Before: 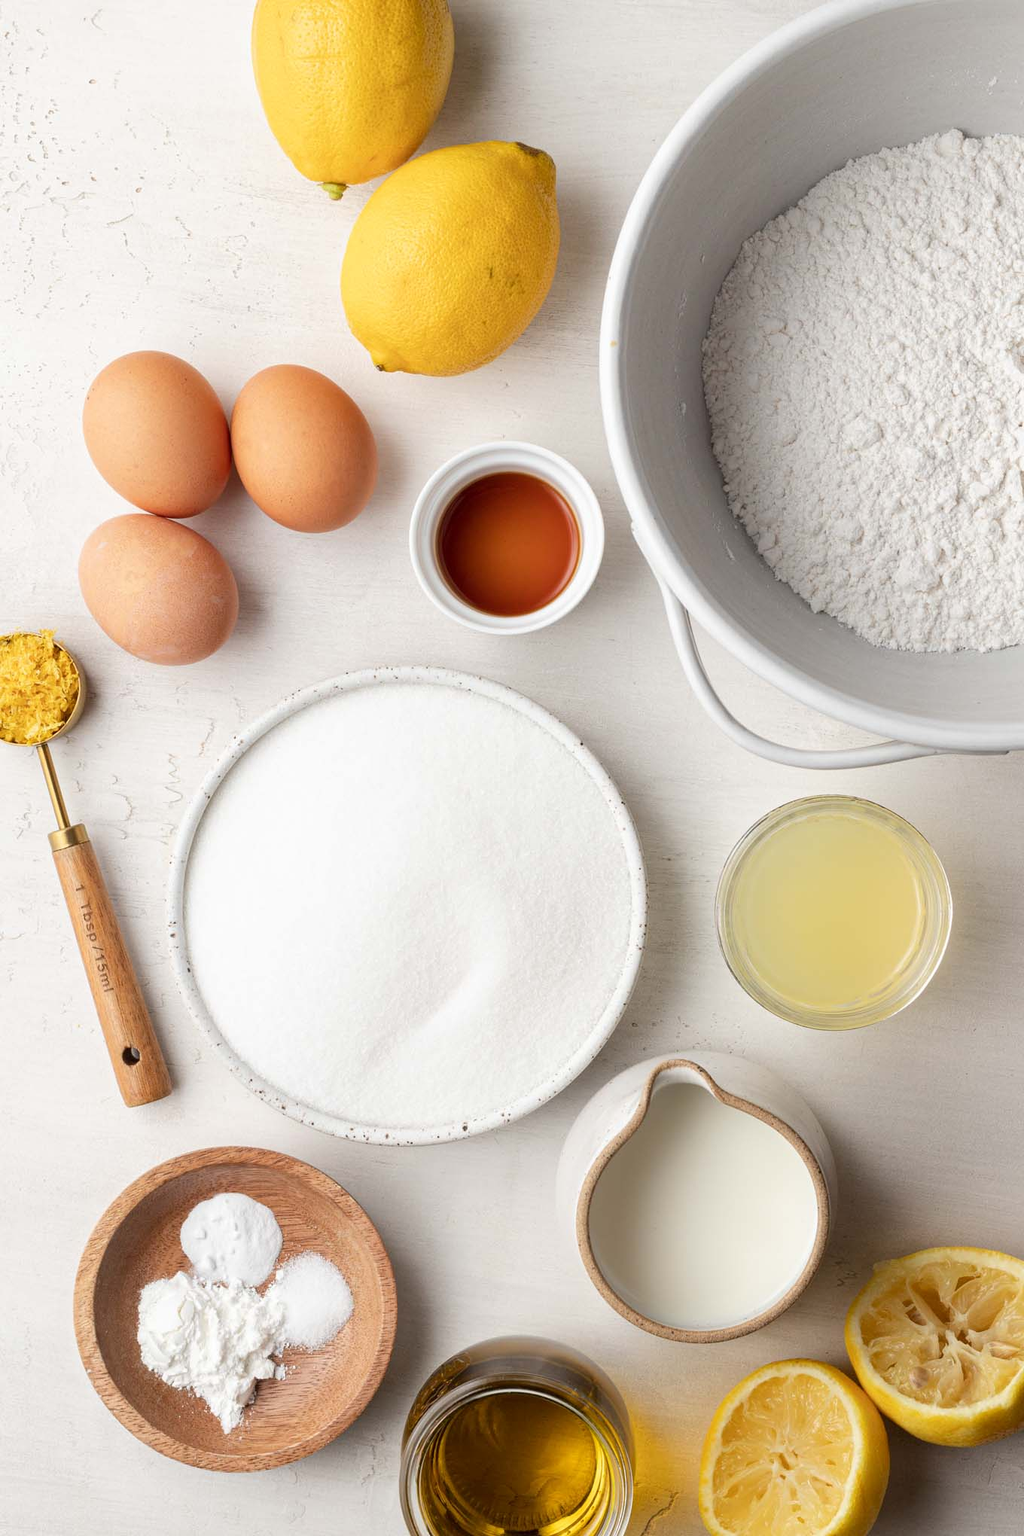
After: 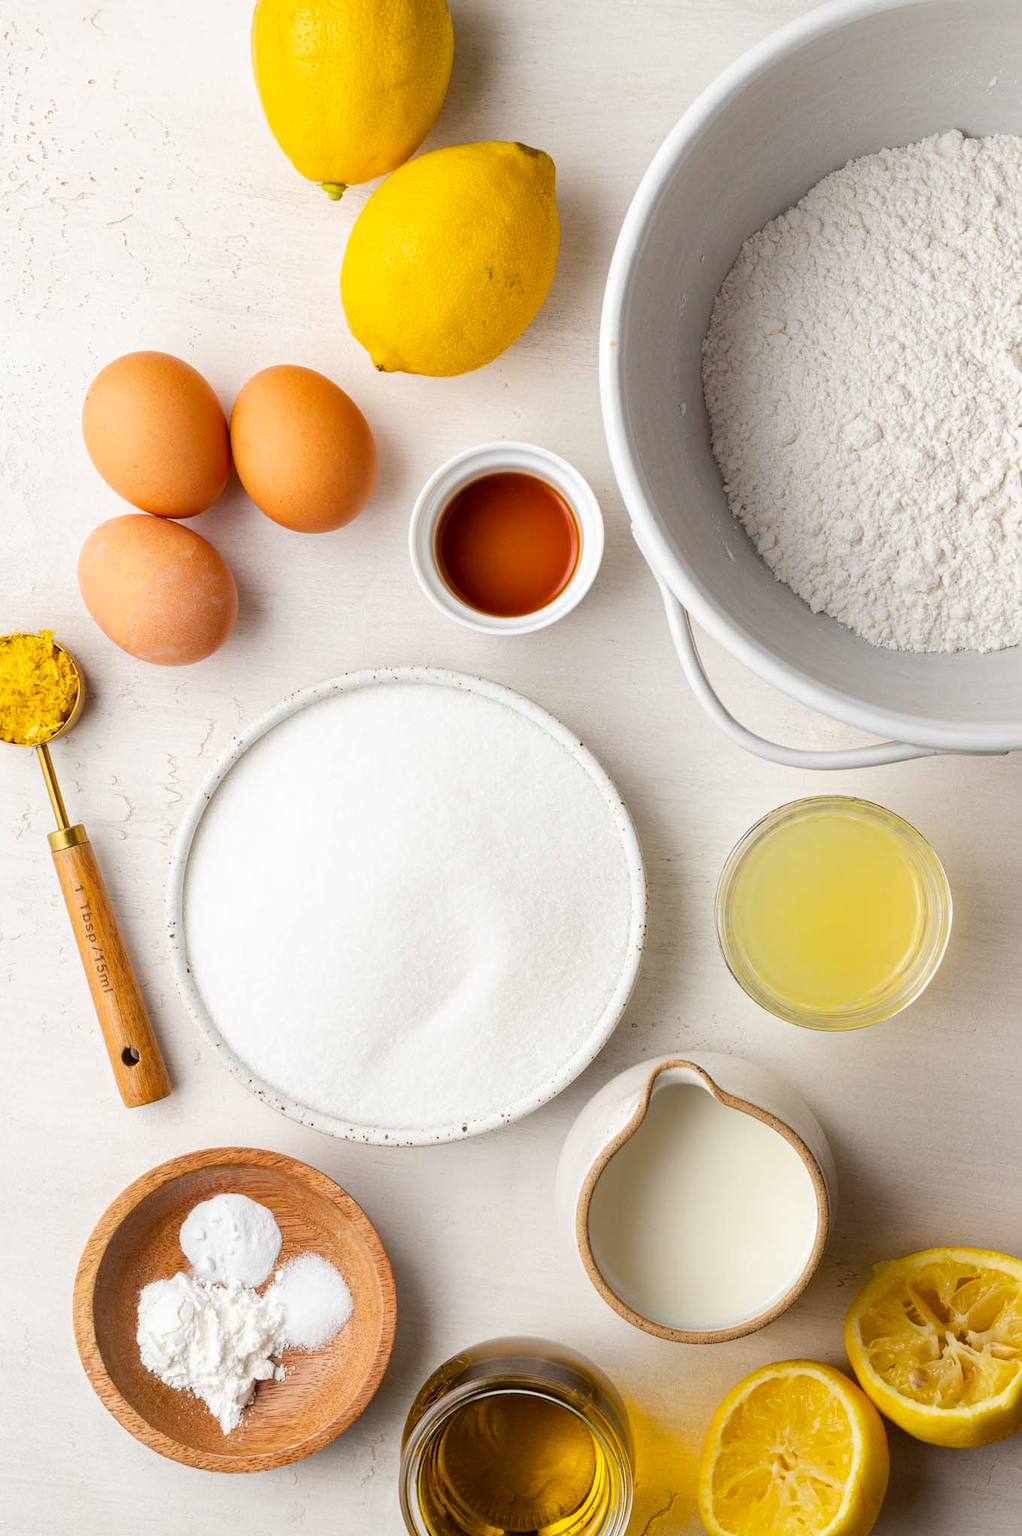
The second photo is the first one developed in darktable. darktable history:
color balance rgb: perceptual saturation grading › global saturation 30%, global vibrance 20%
crop and rotate: left 0.126%
